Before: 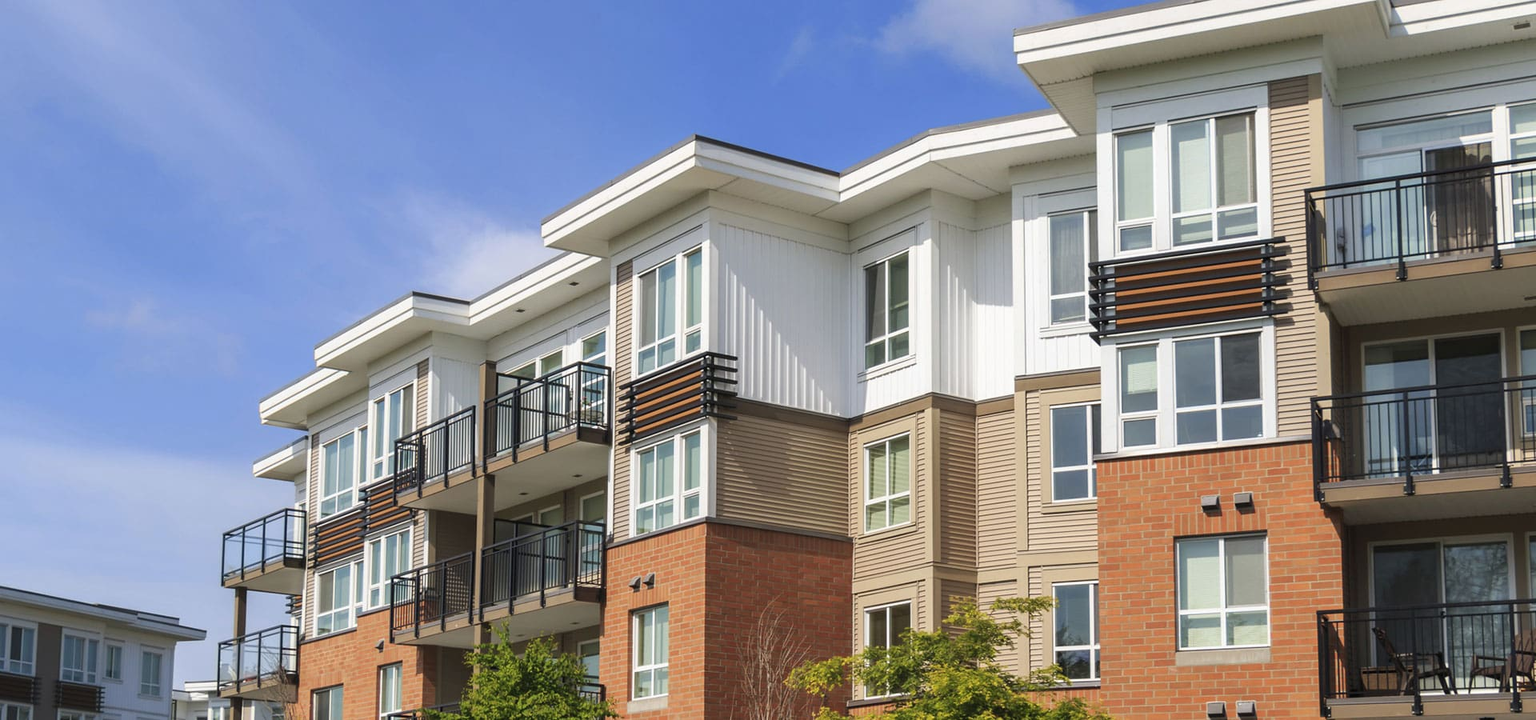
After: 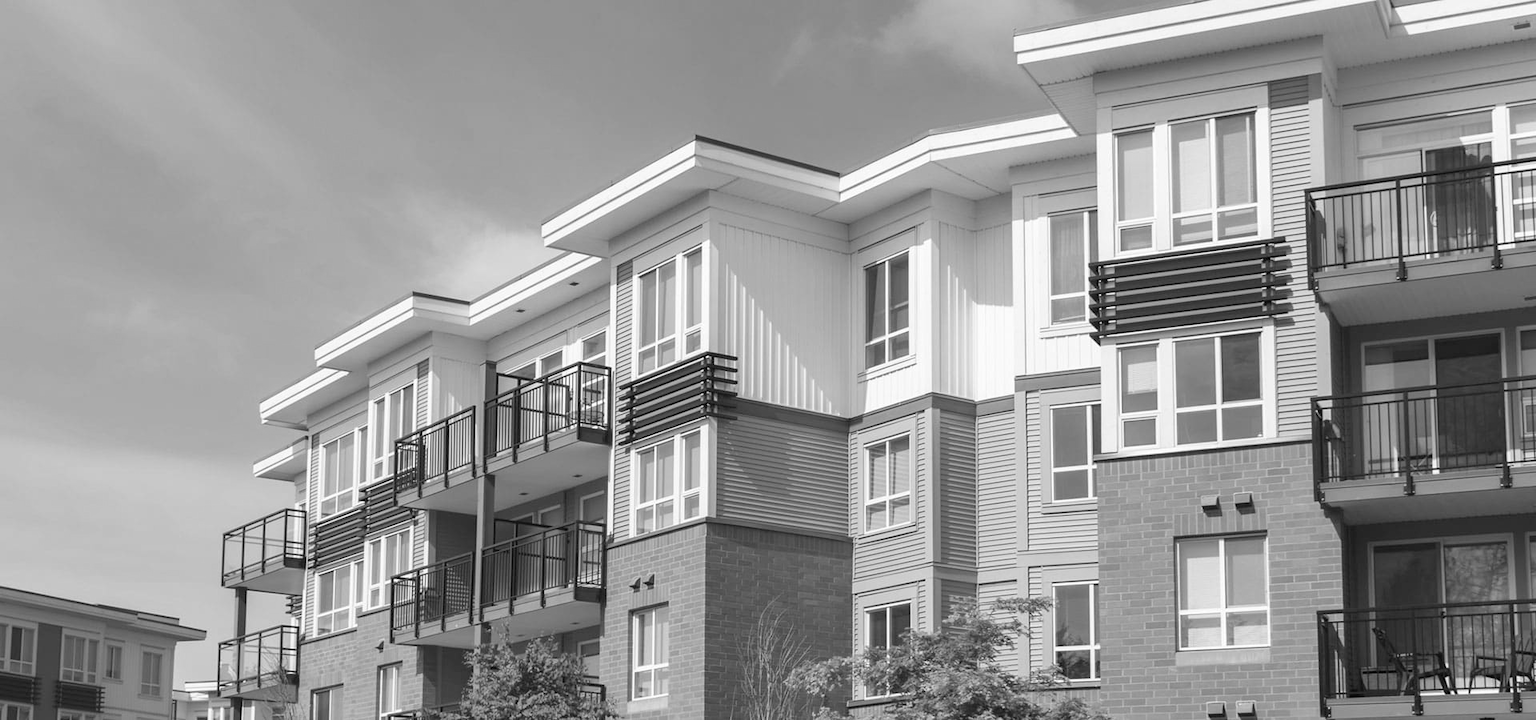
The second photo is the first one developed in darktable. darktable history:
color balance: mode lift, gamma, gain (sRGB), lift [1, 0.99, 1.01, 0.992], gamma [1, 1.037, 0.974, 0.963]
monochrome: on, module defaults
contrast brightness saturation: brightness 0.09, saturation 0.19
tone equalizer: on, module defaults
